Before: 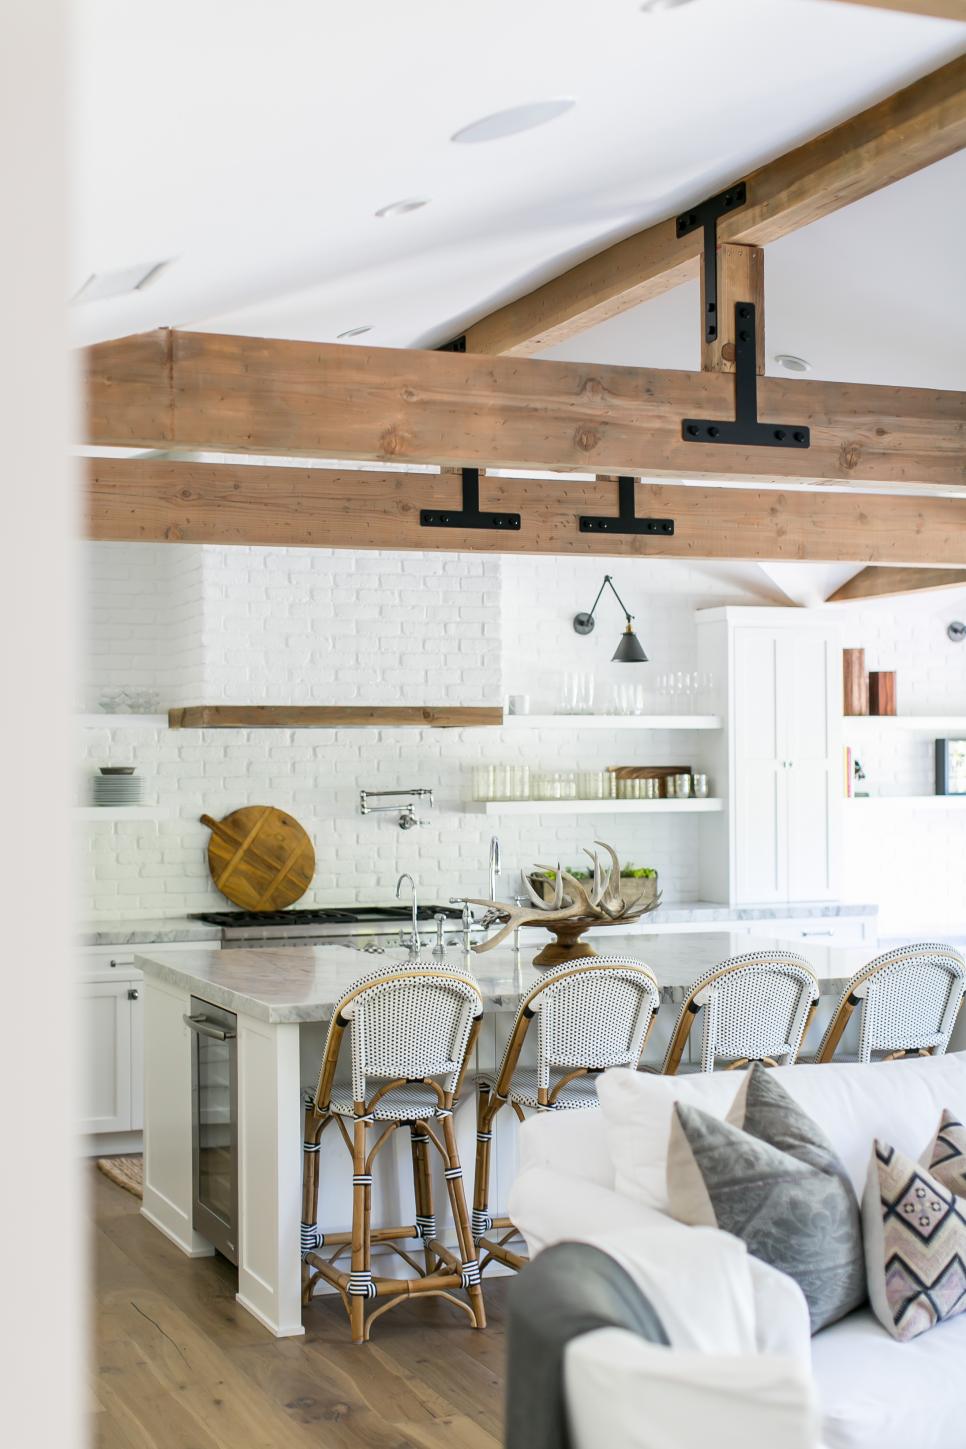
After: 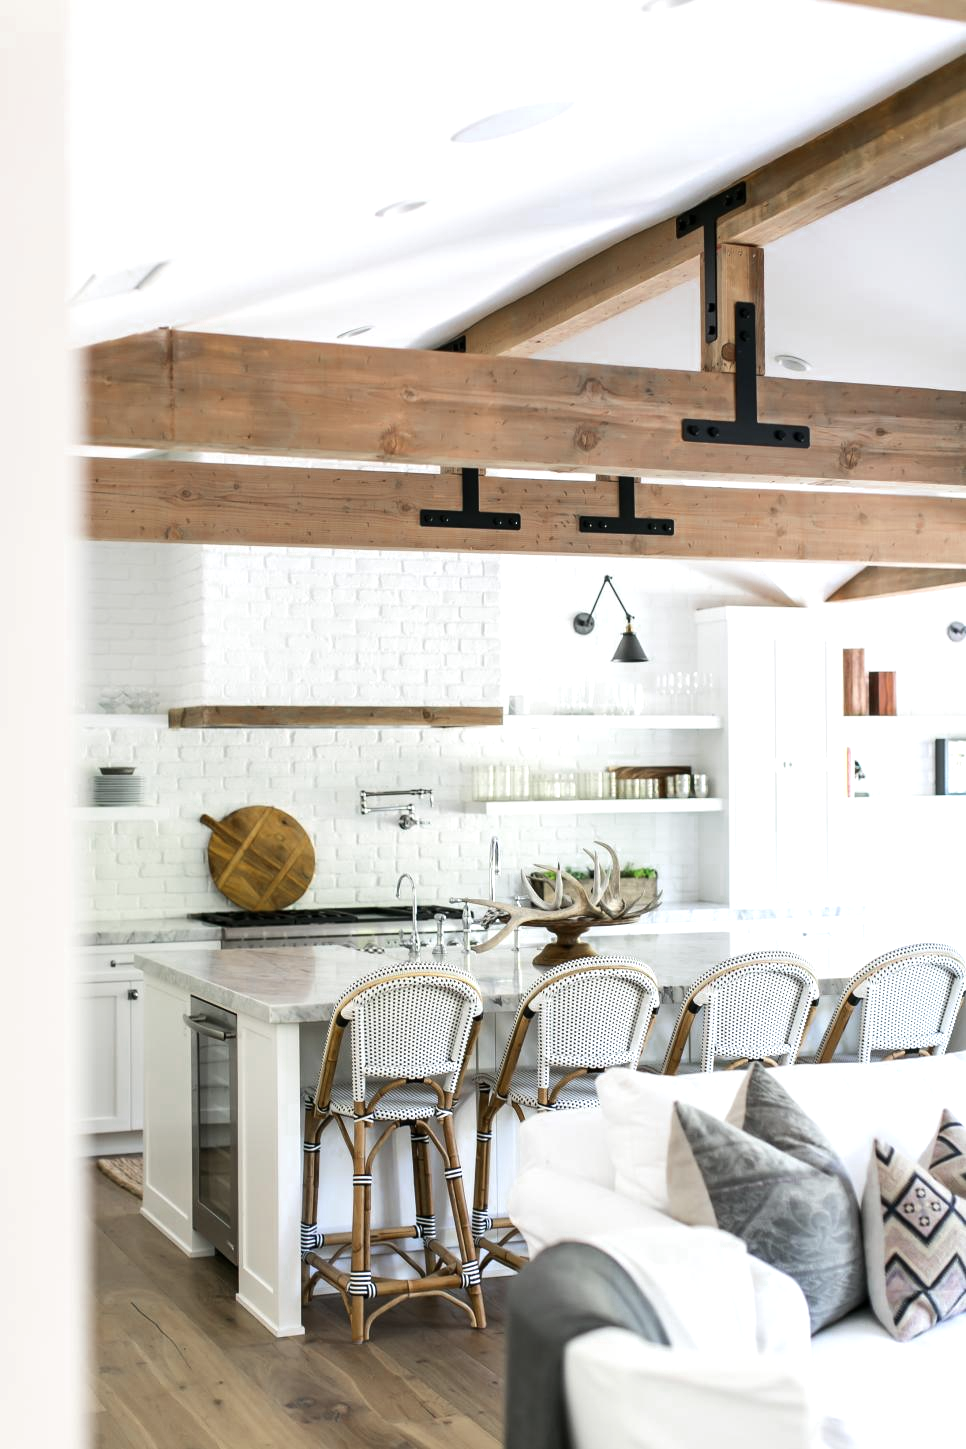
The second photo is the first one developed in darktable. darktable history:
tone equalizer: -8 EV -0.417 EV, -7 EV -0.389 EV, -6 EV -0.333 EV, -5 EV -0.222 EV, -3 EV 0.222 EV, -2 EV 0.333 EV, -1 EV 0.389 EV, +0 EV 0.417 EV, edges refinement/feathering 500, mask exposure compensation -1.57 EV, preserve details no
color zones: curves: ch0 [(0, 0.5) (0.125, 0.4) (0.25, 0.5) (0.375, 0.4) (0.5, 0.4) (0.625, 0.6) (0.75, 0.6) (0.875, 0.5)]; ch1 [(0, 0.4) (0.125, 0.5) (0.25, 0.4) (0.375, 0.4) (0.5, 0.4) (0.625, 0.4) (0.75, 0.5) (0.875, 0.4)]; ch2 [(0, 0.6) (0.125, 0.5) (0.25, 0.5) (0.375, 0.6) (0.5, 0.6) (0.625, 0.5) (0.75, 0.5) (0.875, 0.5)]
